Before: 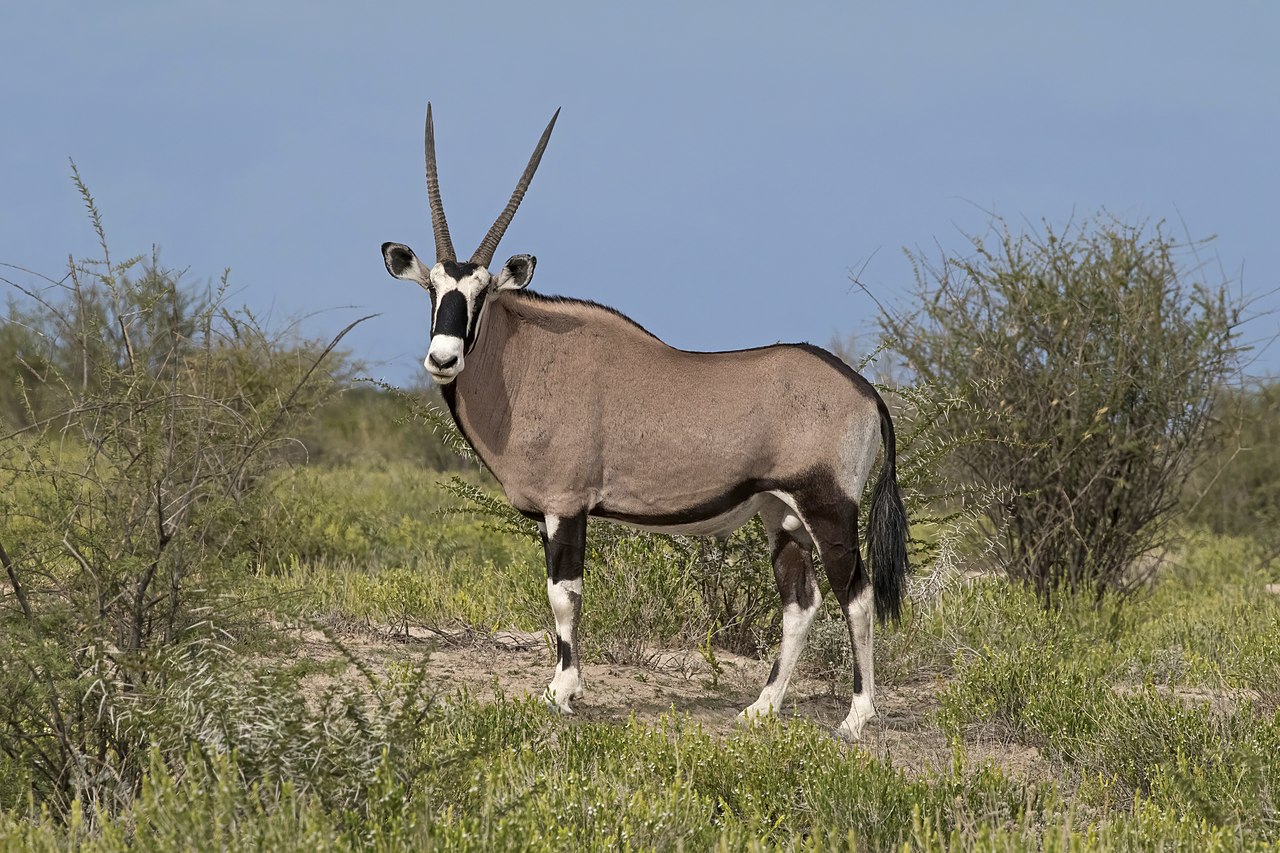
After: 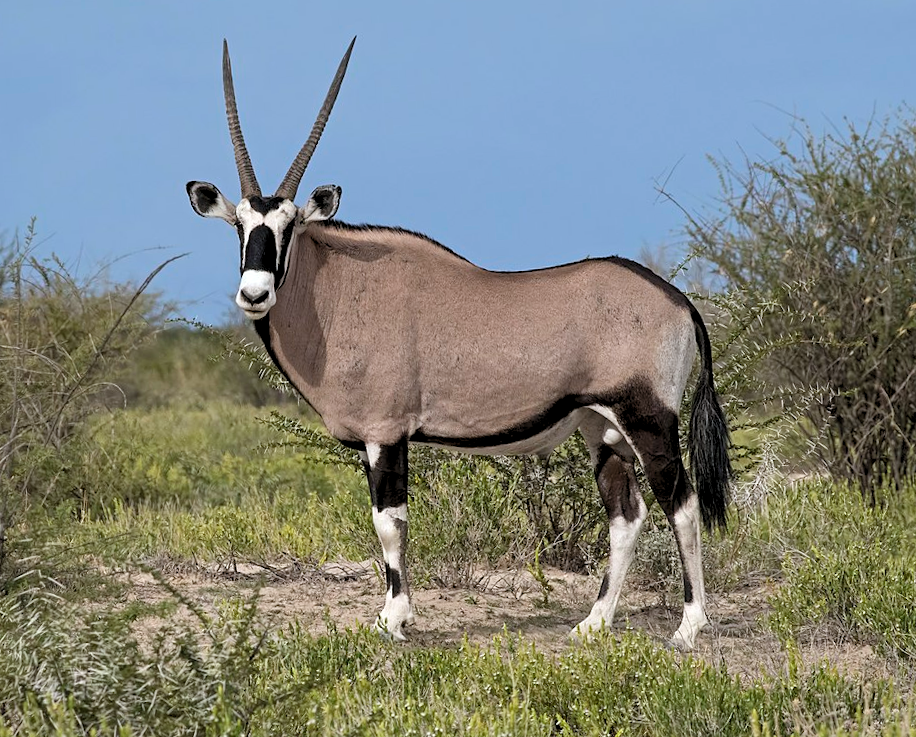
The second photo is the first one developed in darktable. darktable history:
levels: levels [0.073, 0.497, 0.972]
crop and rotate: left 13.15%, top 5.251%, right 12.609%
white balance: red 0.976, blue 1.04
rotate and perspective: rotation -3.52°, crop left 0.036, crop right 0.964, crop top 0.081, crop bottom 0.919
color zones: curves: ch1 [(0, 0.469) (0.01, 0.469) (0.12, 0.446) (0.248, 0.469) (0.5, 0.5) (0.748, 0.5) (0.99, 0.469) (1, 0.469)]
